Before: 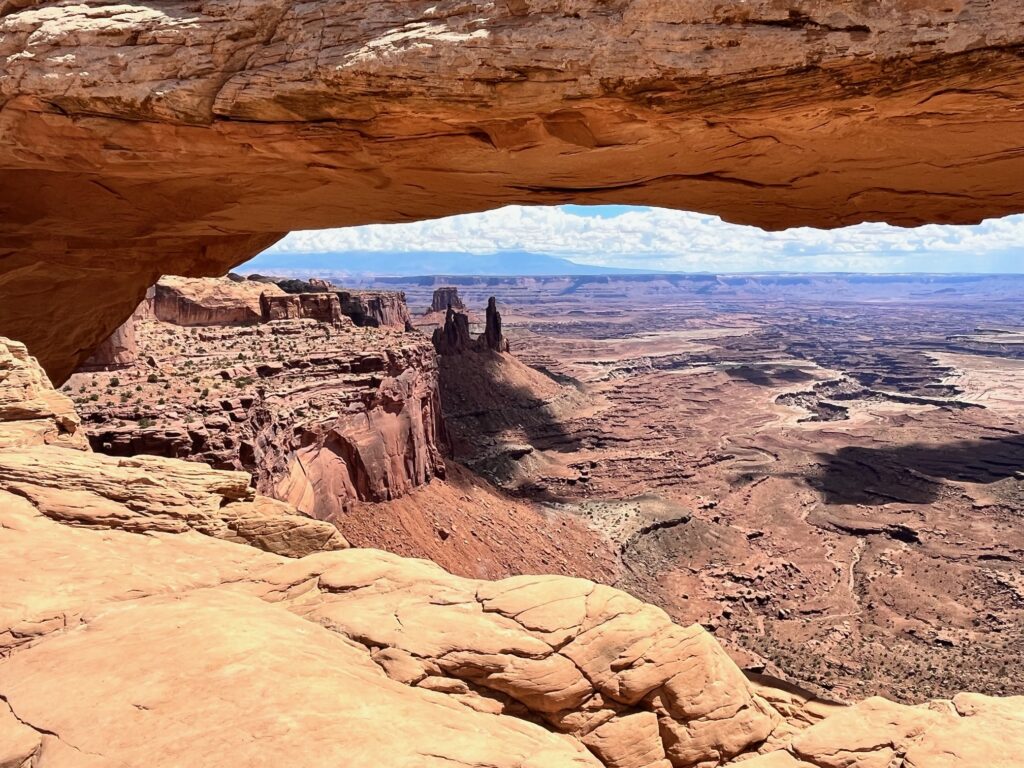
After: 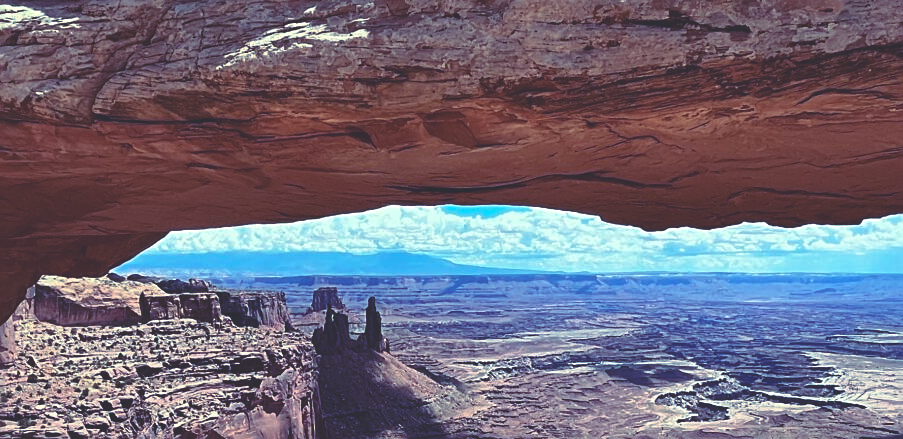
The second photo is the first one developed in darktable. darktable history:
crop and rotate: left 11.812%, bottom 42.776%
rgb curve: curves: ch0 [(0, 0.186) (0.314, 0.284) (0.576, 0.466) (0.805, 0.691) (0.936, 0.886)]; ch1 [(0, 0.186) (0.314, 0.284) (0.581, 0.534) (0.771, 0.746) (0.936, 0.958)]; ch2 [(0, 0.216) (0.275, 0.39) (1, 1)], mode RGB, independent channels, compensate middle gray true, preserve colors none
sharpen: on, module defaults
